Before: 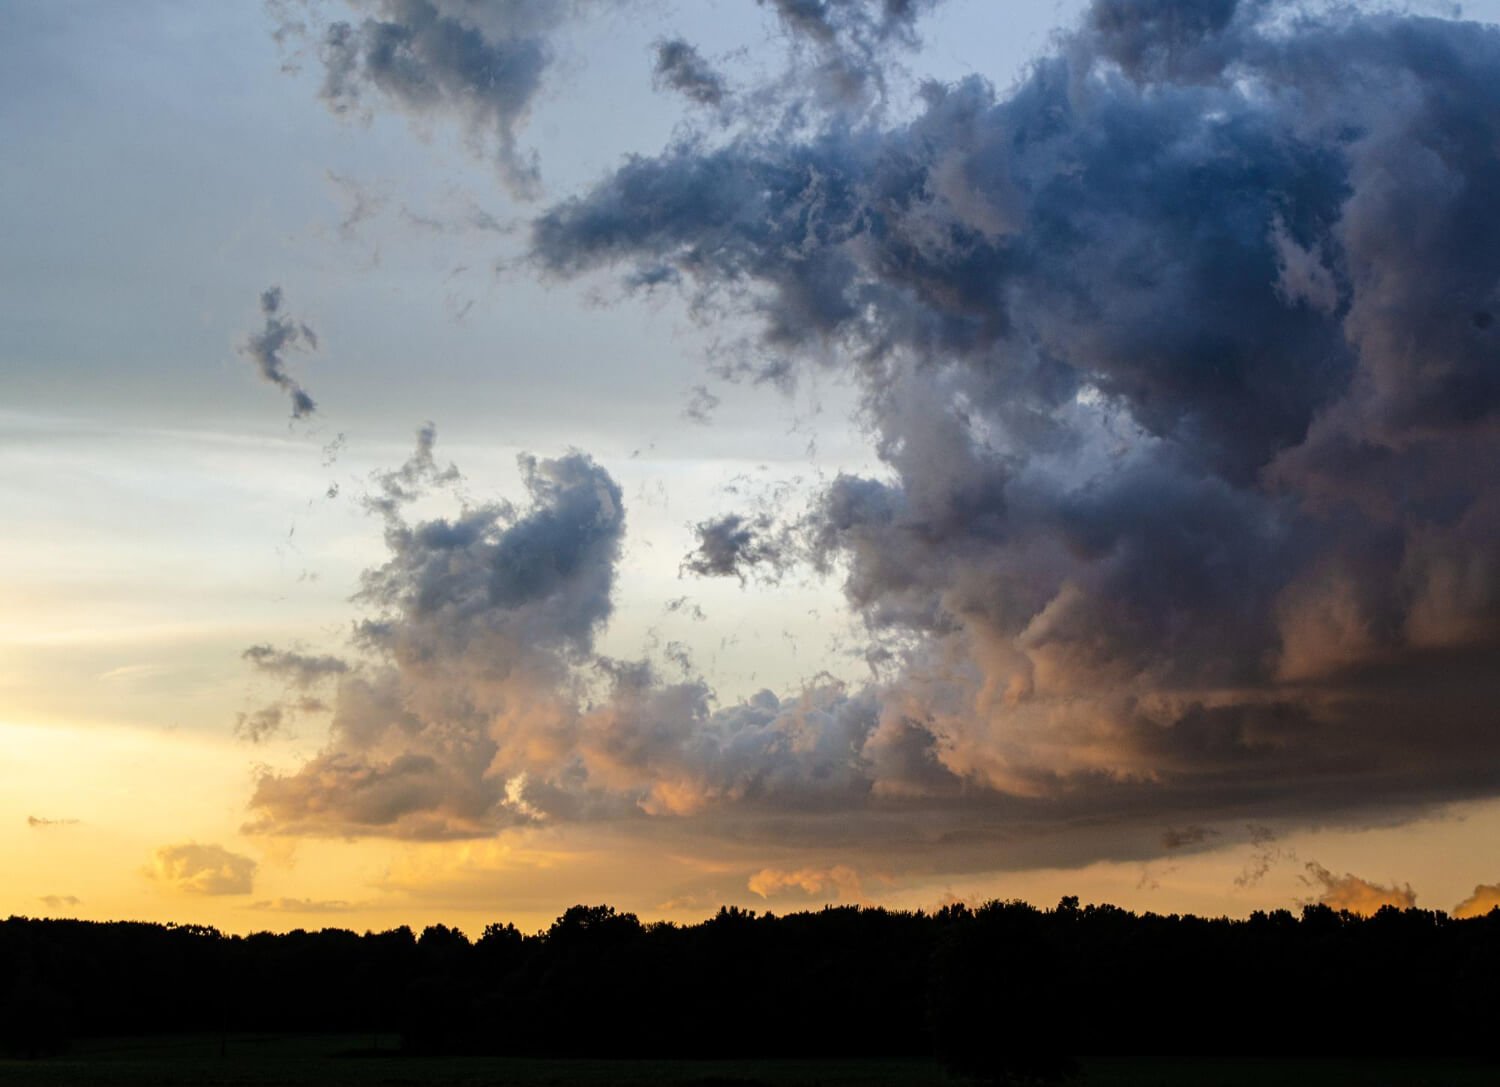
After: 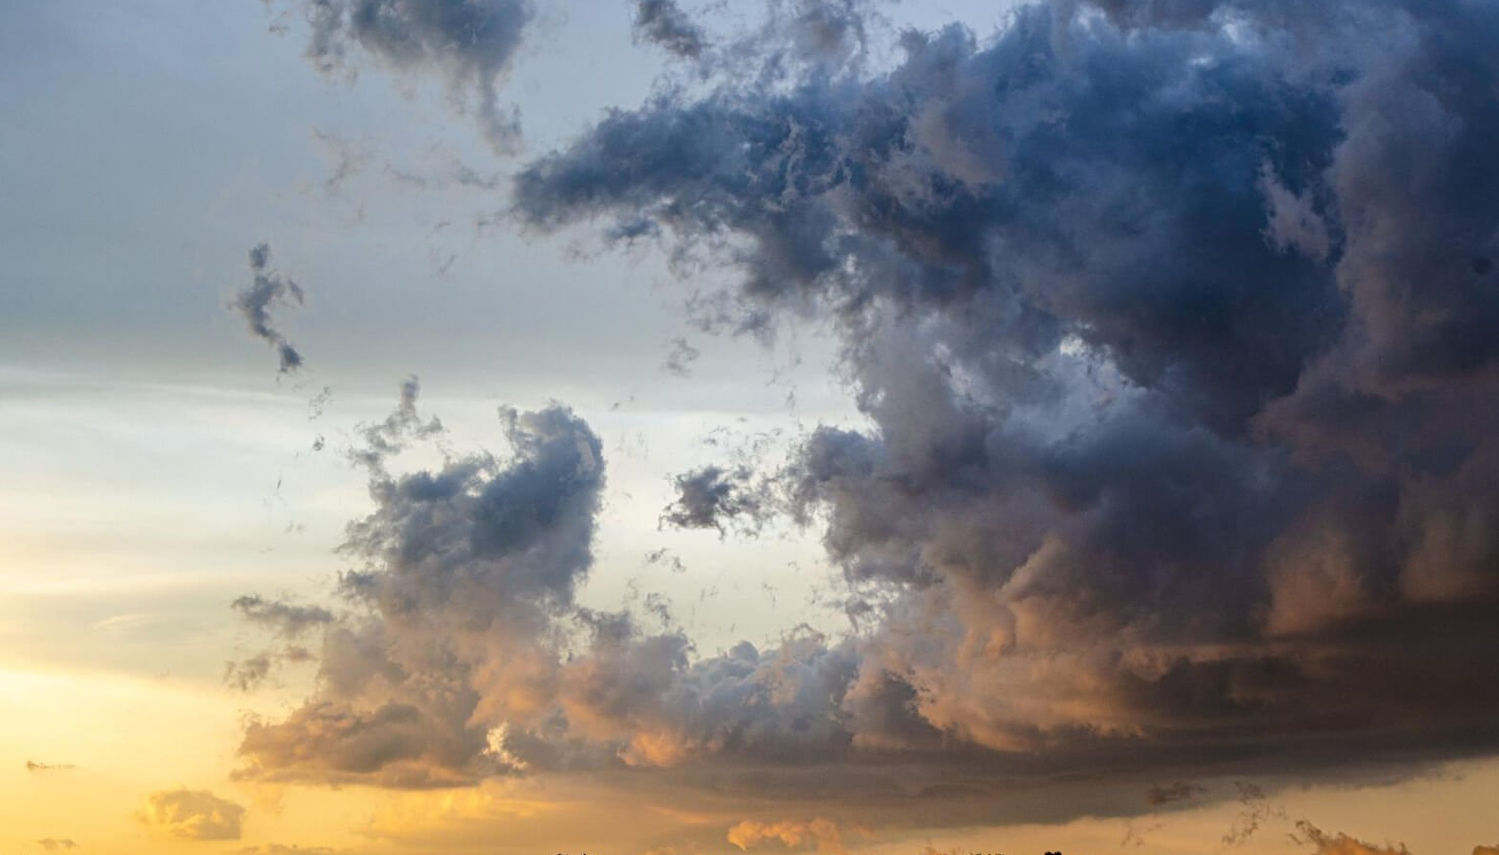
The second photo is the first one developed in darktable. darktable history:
crop: top 5.667%, bottom 17.637%
rotate and perspective: lens shift (horizontal) -0.055, automatic cropping off
sharpen: amount 0.2
